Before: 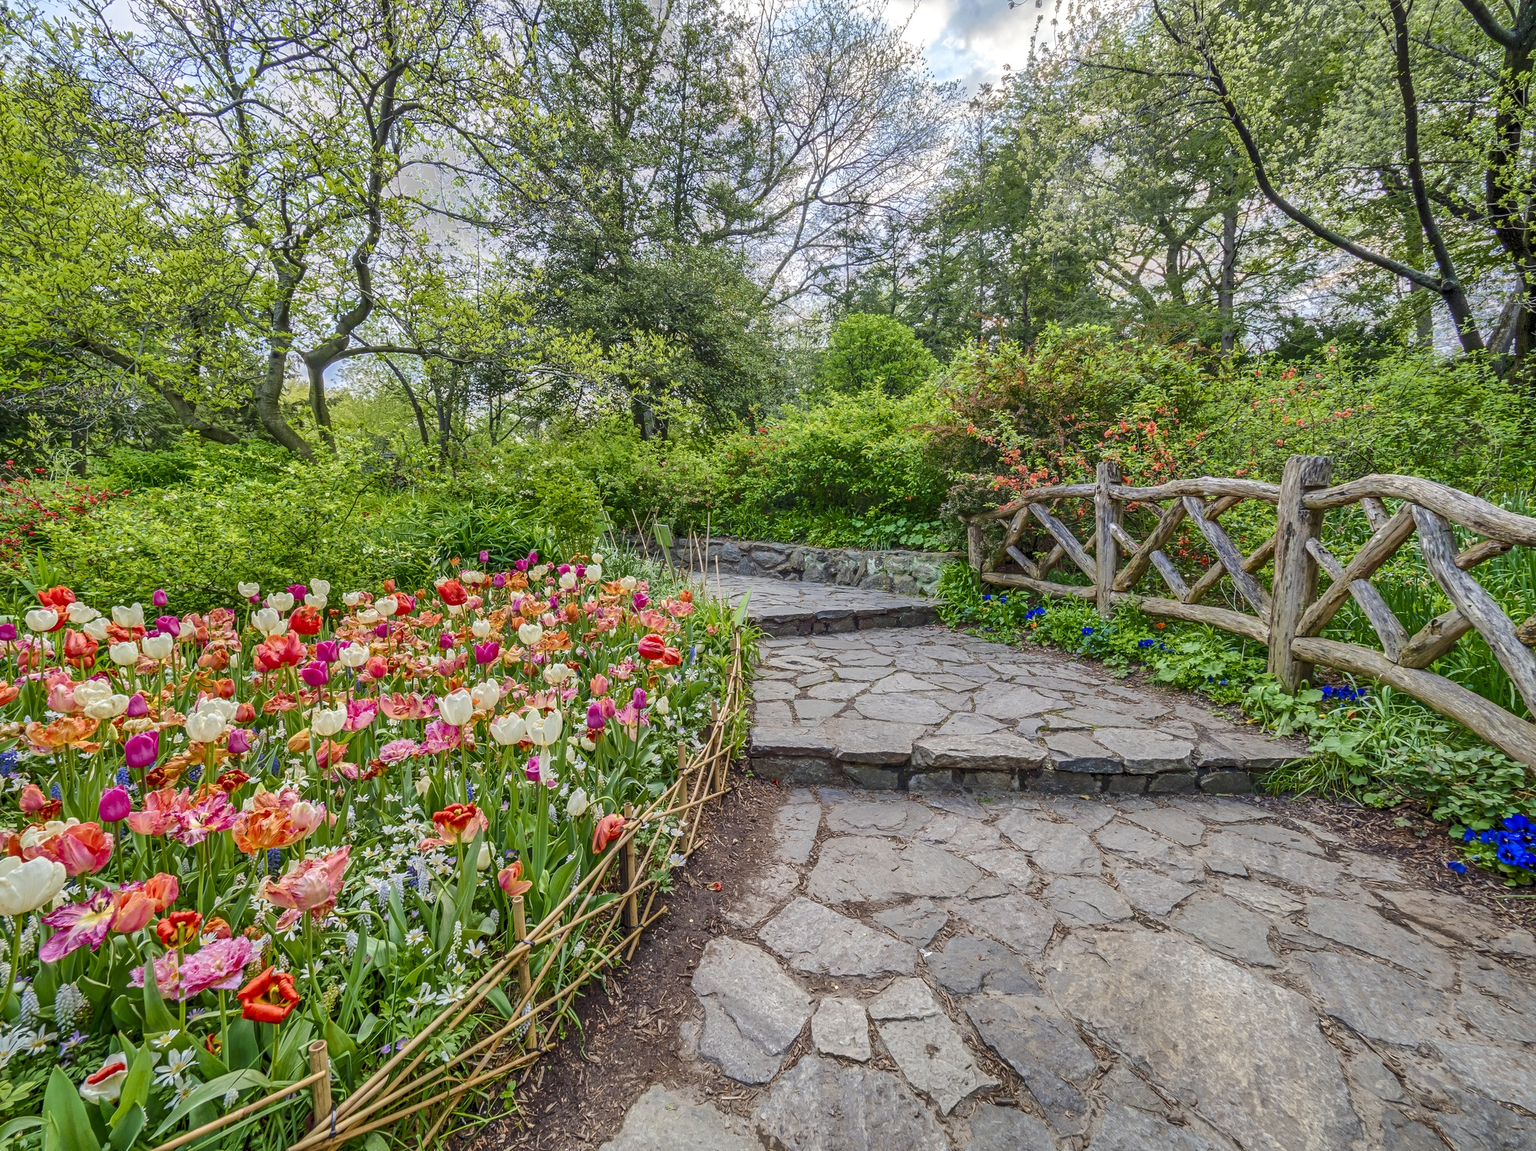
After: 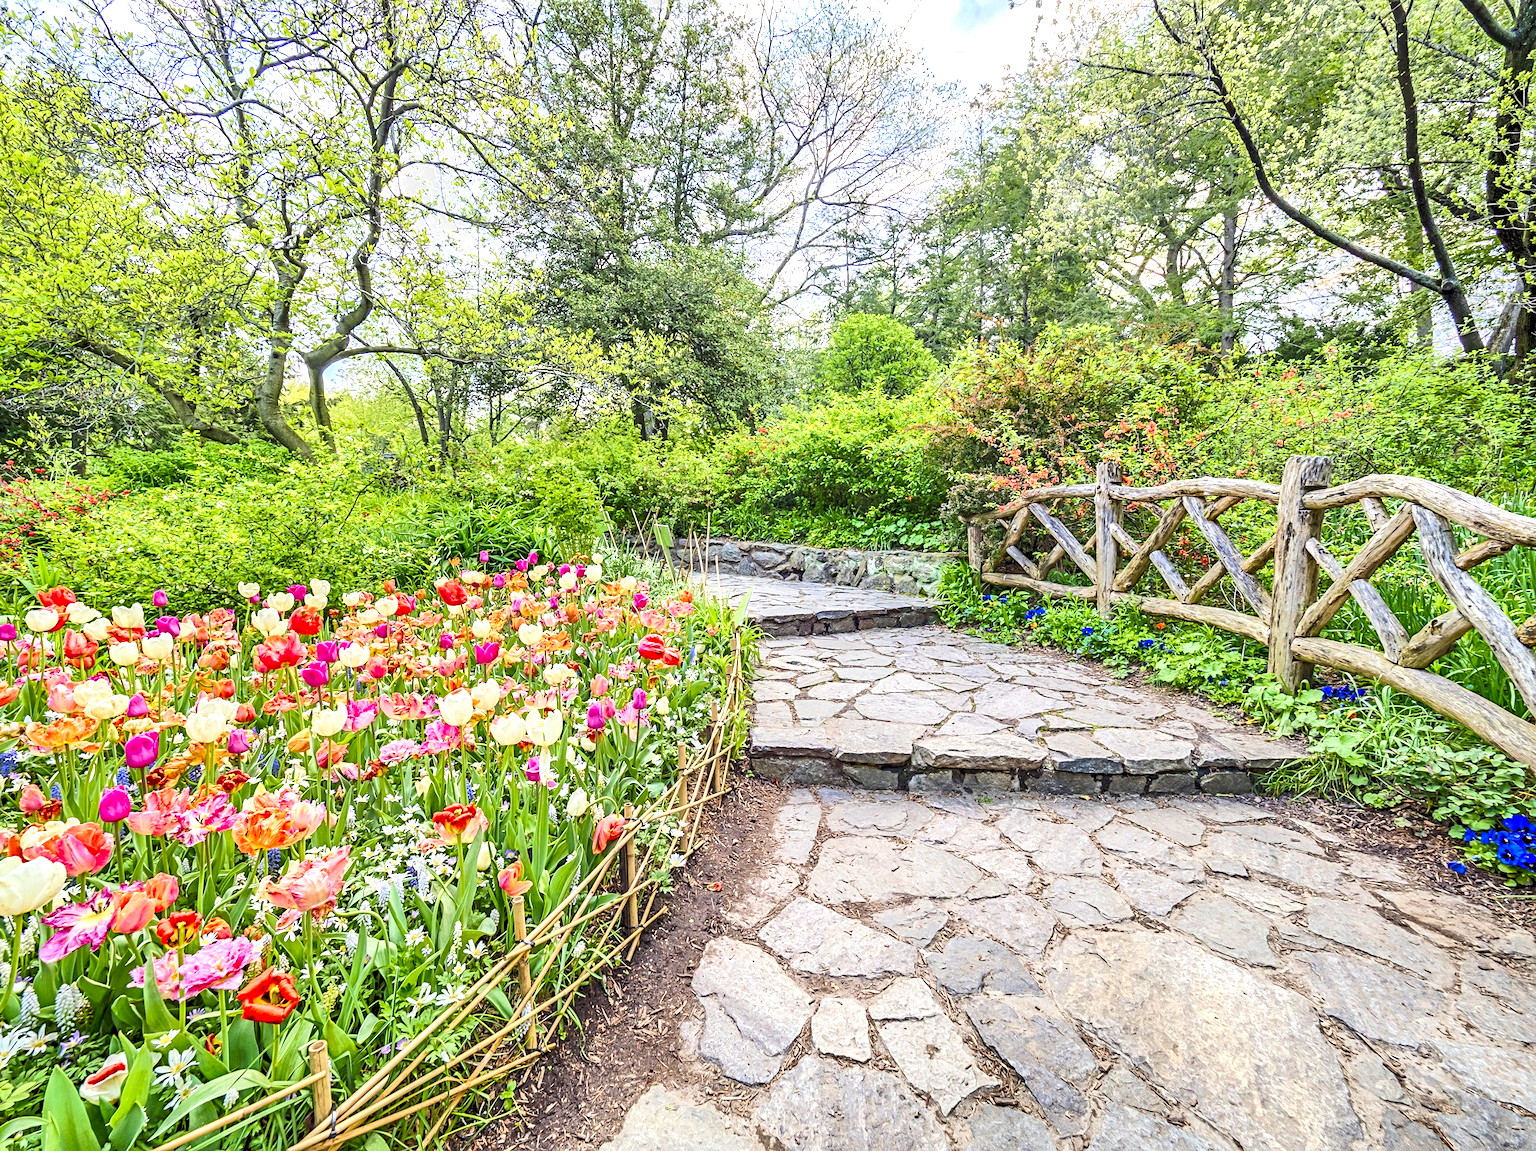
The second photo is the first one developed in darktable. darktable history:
tone curve: curves: ch0 [(0, 0) (0.004, 0.001) (0.133, 0.112) (0.325, 0.362) (0.832, 0.893) (1, 1)], color space Lab, linked channels, preserve colors none
sharpen: amount 0.2
rotate and perspective: automatic cropping off
haze removal: compatibility mode true, adaptive false
exposure: black level correction 0.001, exposure 0.955 EV, compensate exposure bias true, compensate highlight preservation false
